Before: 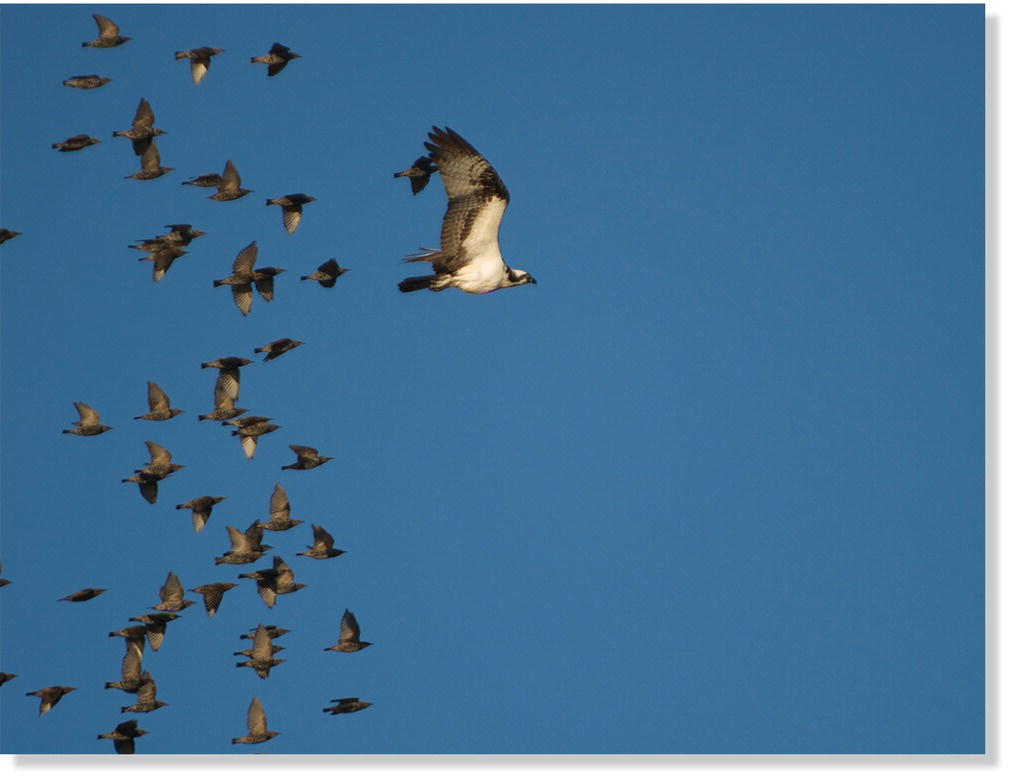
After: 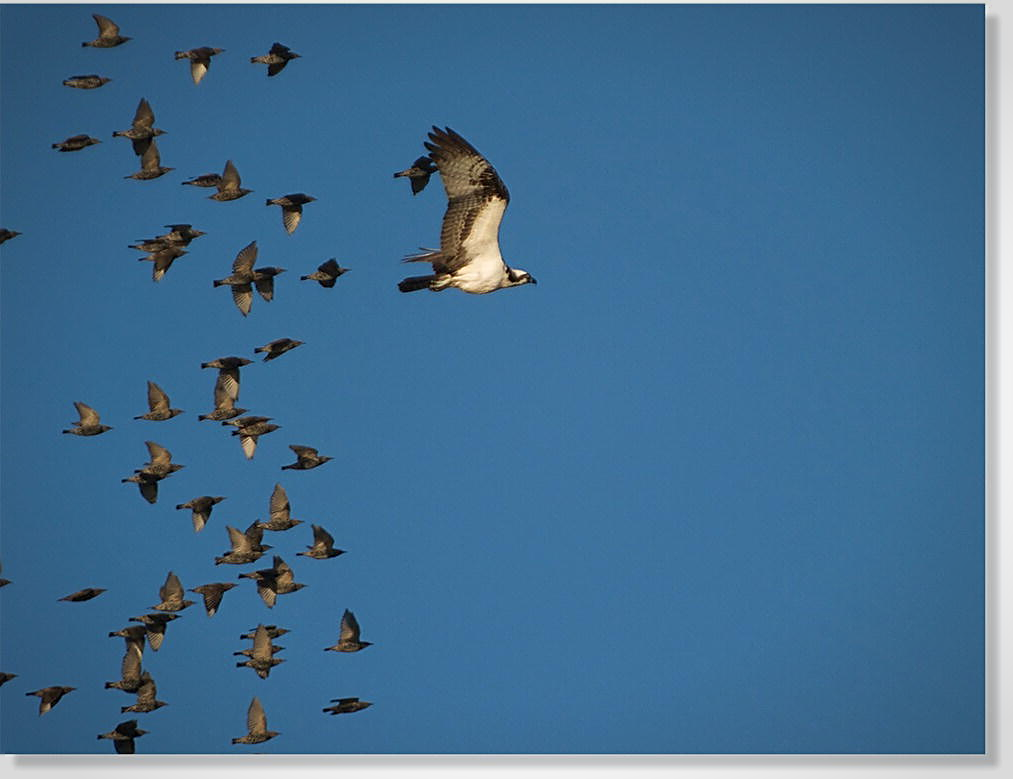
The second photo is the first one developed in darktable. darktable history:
sharpen: on, module defaults
vignetting: brightness -0.297, saturation -0.058, automatic ratio true
